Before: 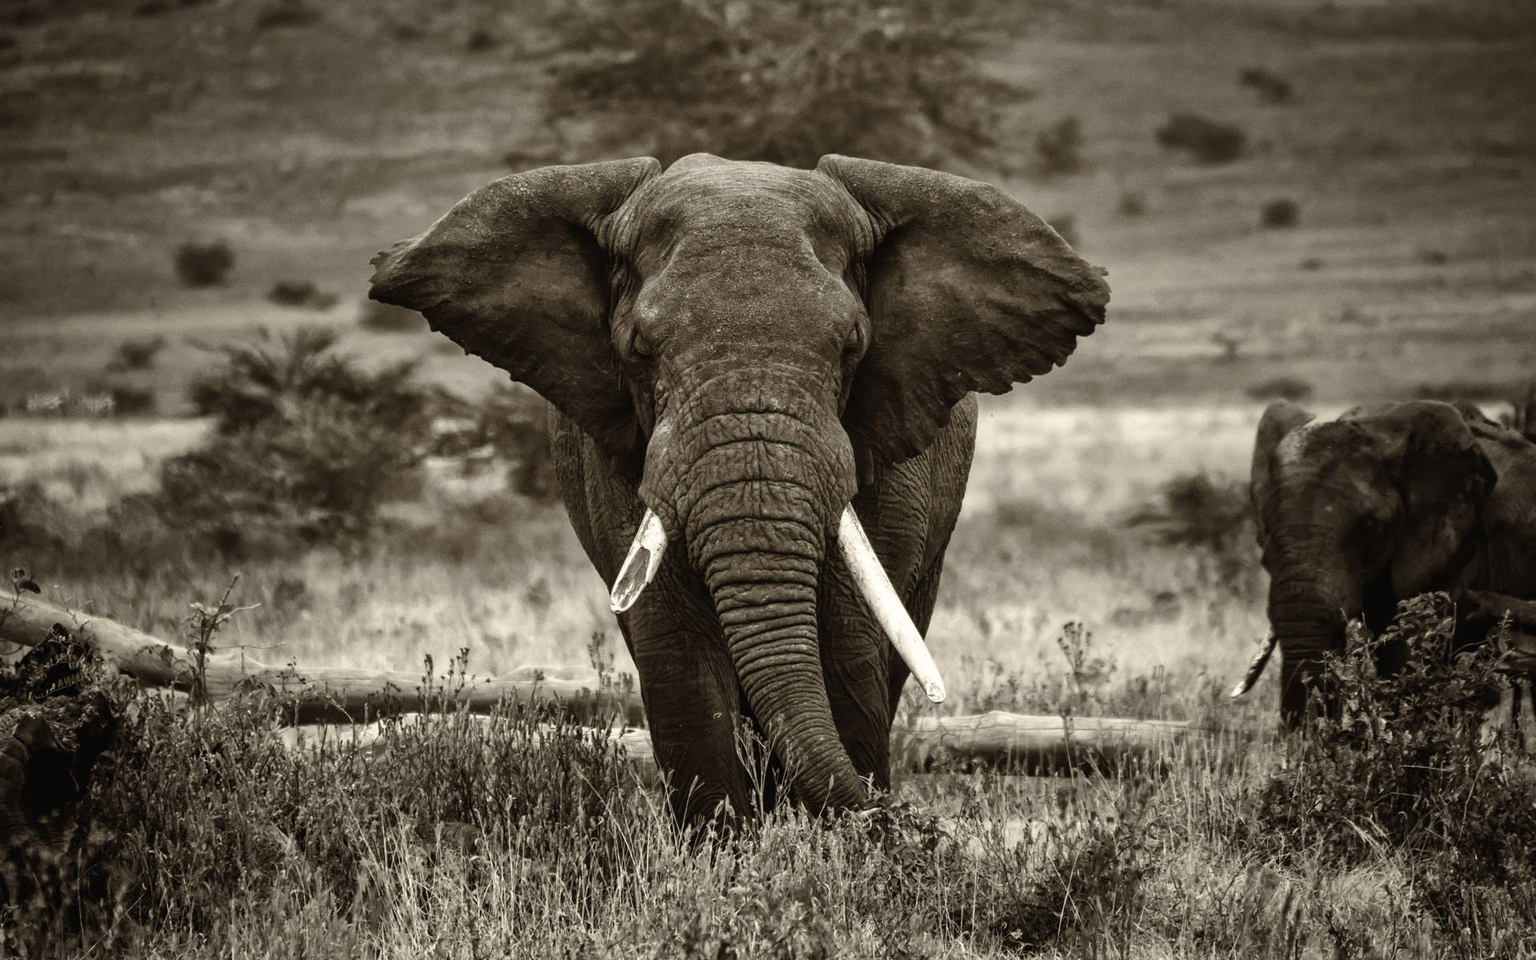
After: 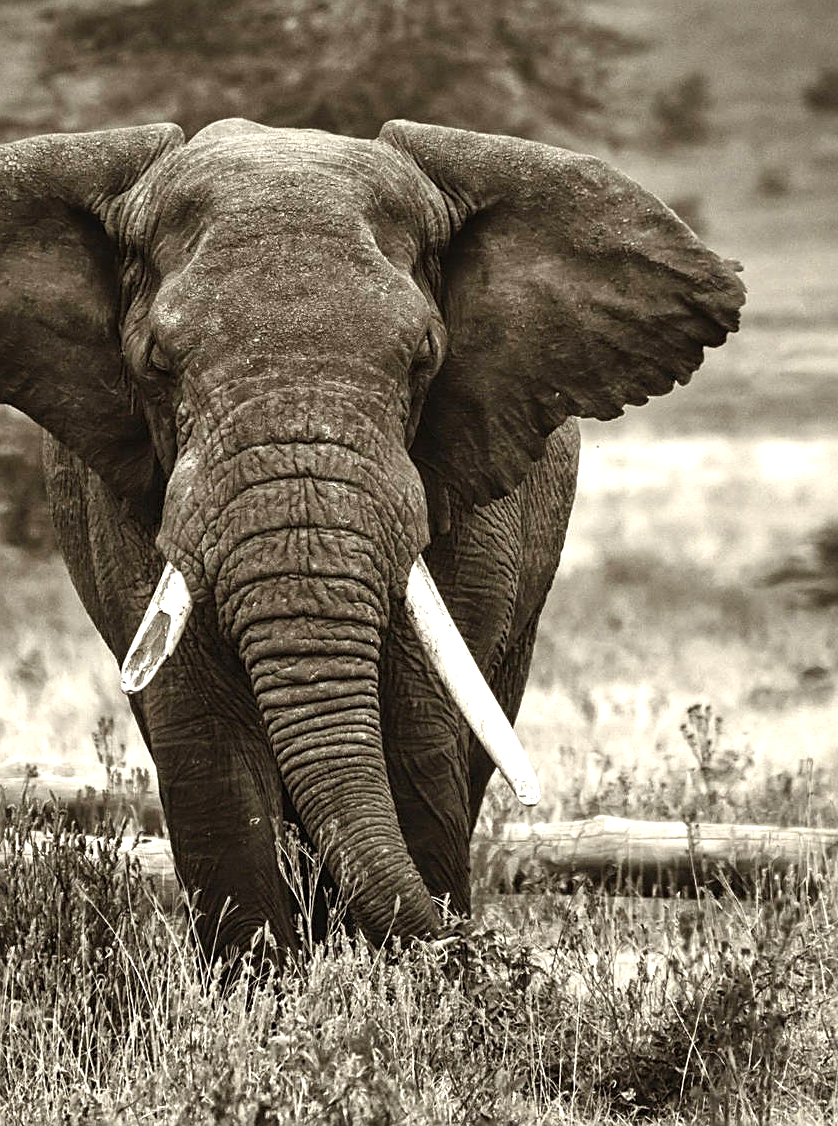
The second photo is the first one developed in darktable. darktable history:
exposure: black level correction 0, exposure 0.695 EV, compensate exposure bias true, compensate highlight preservation false
sharpen: on, module defaults
crop: left 33.464%, top 6.085%, right 22.847%
